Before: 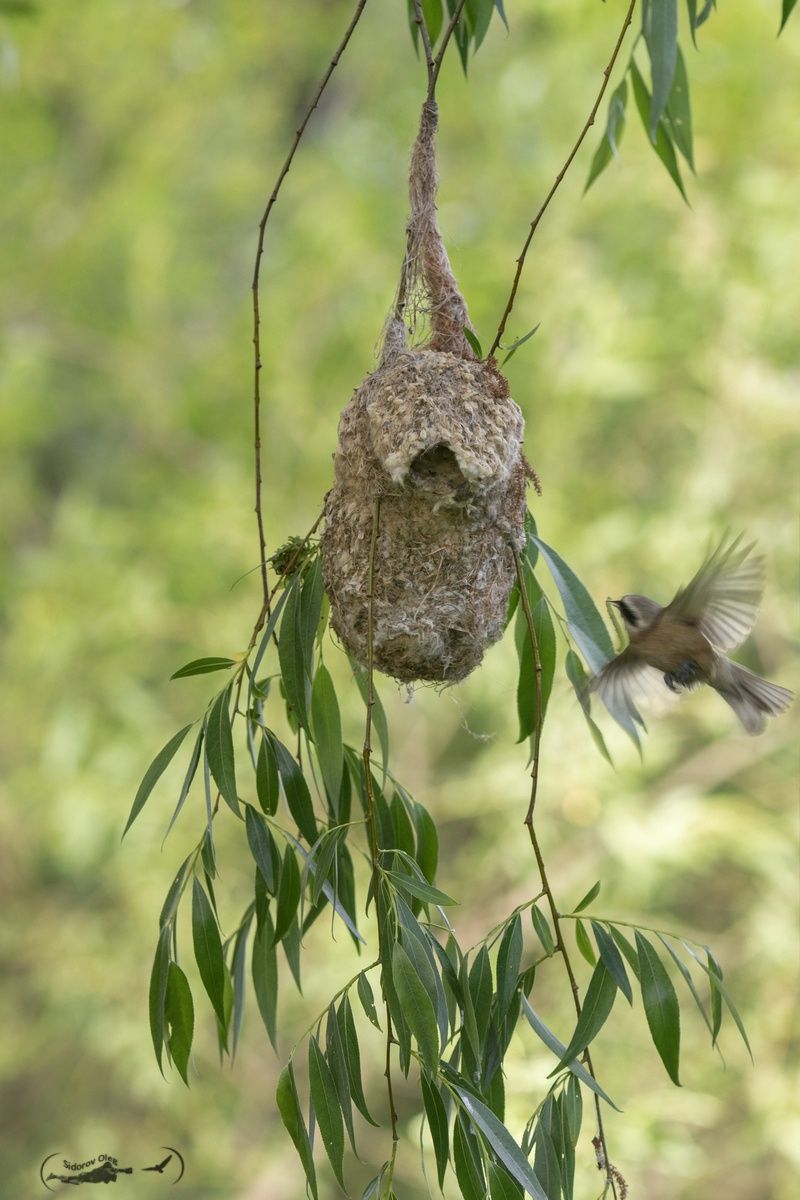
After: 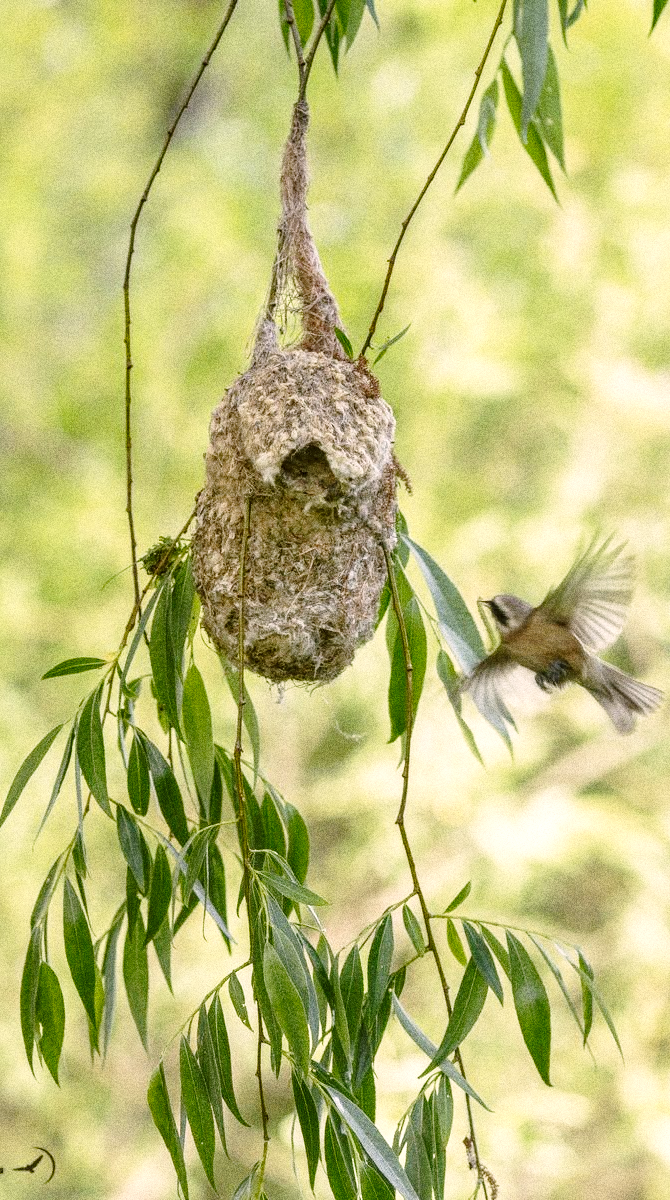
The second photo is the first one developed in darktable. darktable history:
local contrast: detail 130%
color balance: lift [1.004, 1.002, 1.002, 0.998], gamma [1, 1.007, 1.002, 0.993], gain [1, 0.977, 1.013, 1.023], contrast -3.64%
exposure: compensate highlight preservation false
base curve: curves: ch0 [(0, 0) (0.028, 0.03) (0.121, 0.232) (0.46, 0.748) (0.859, 0.968) (1, 1)], preserve colors none
grain: coarseness 14.49 ISO, strength 48.04%, mid-tones bias 35%
crop: left 16.145%
white balance: red 0.988, blue 1.017
color correction: highlights a* 5.81, highlights b* 4.84
